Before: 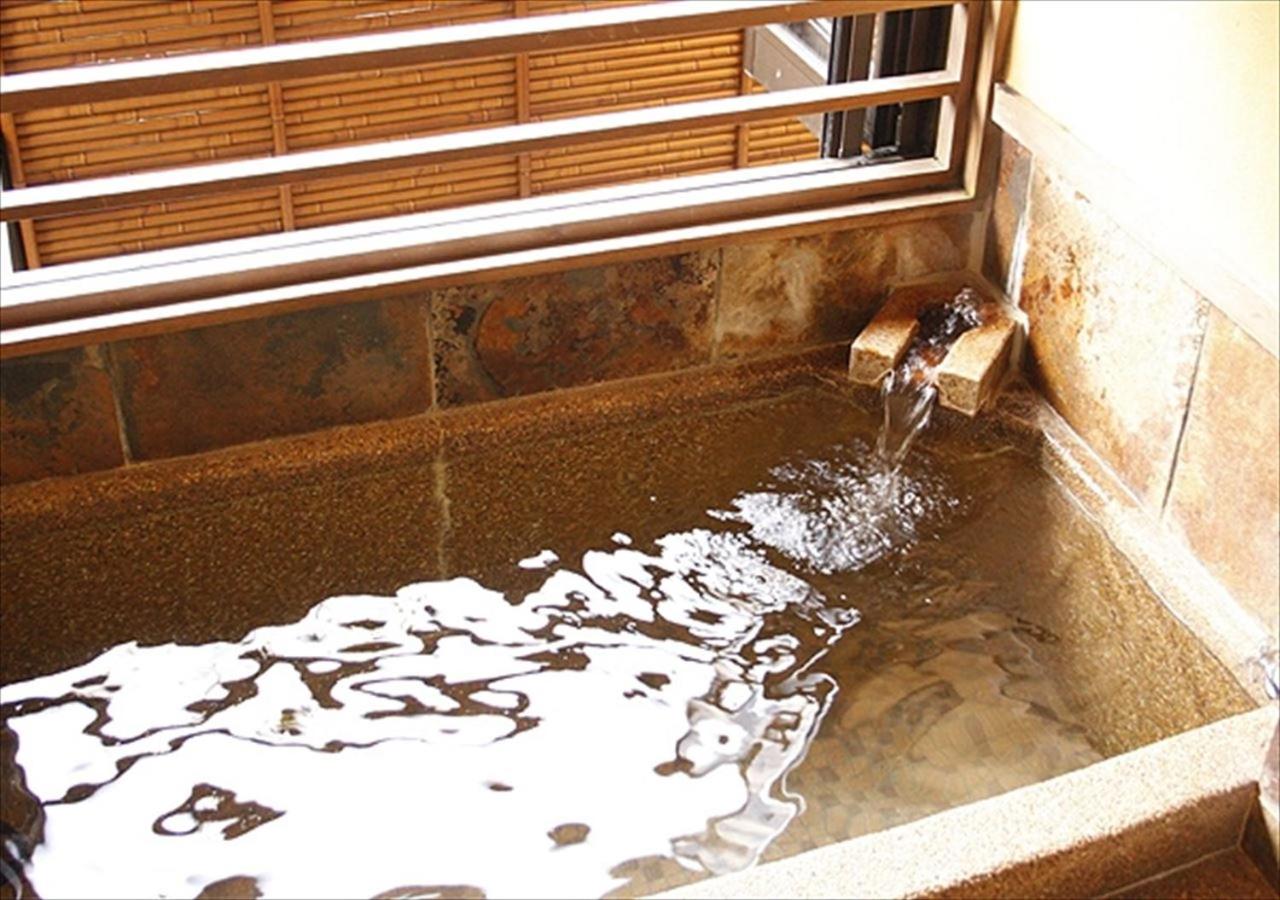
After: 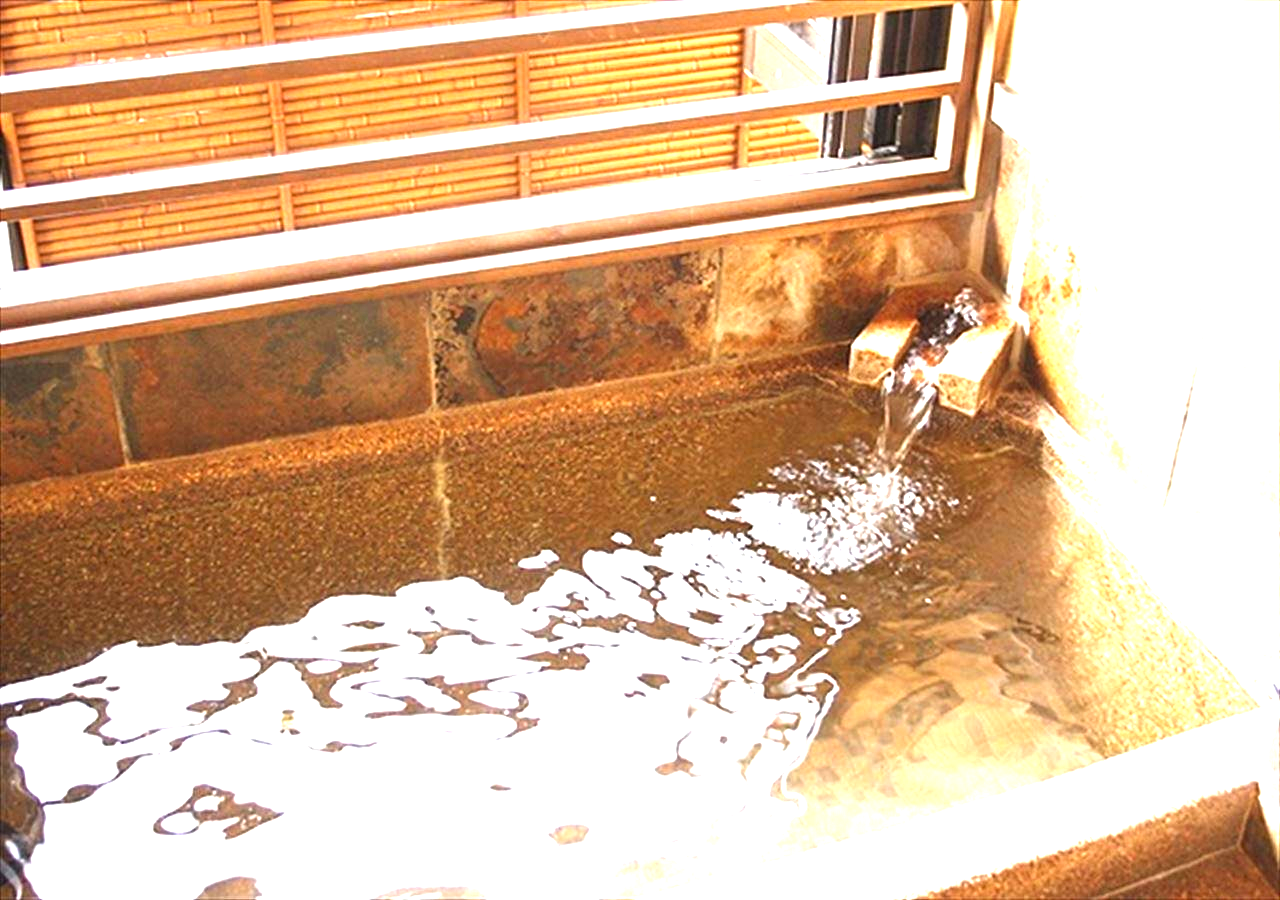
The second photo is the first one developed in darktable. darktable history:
exposure: black level correction 0, exposure 1.681 EV, compensate highlight preservation false
